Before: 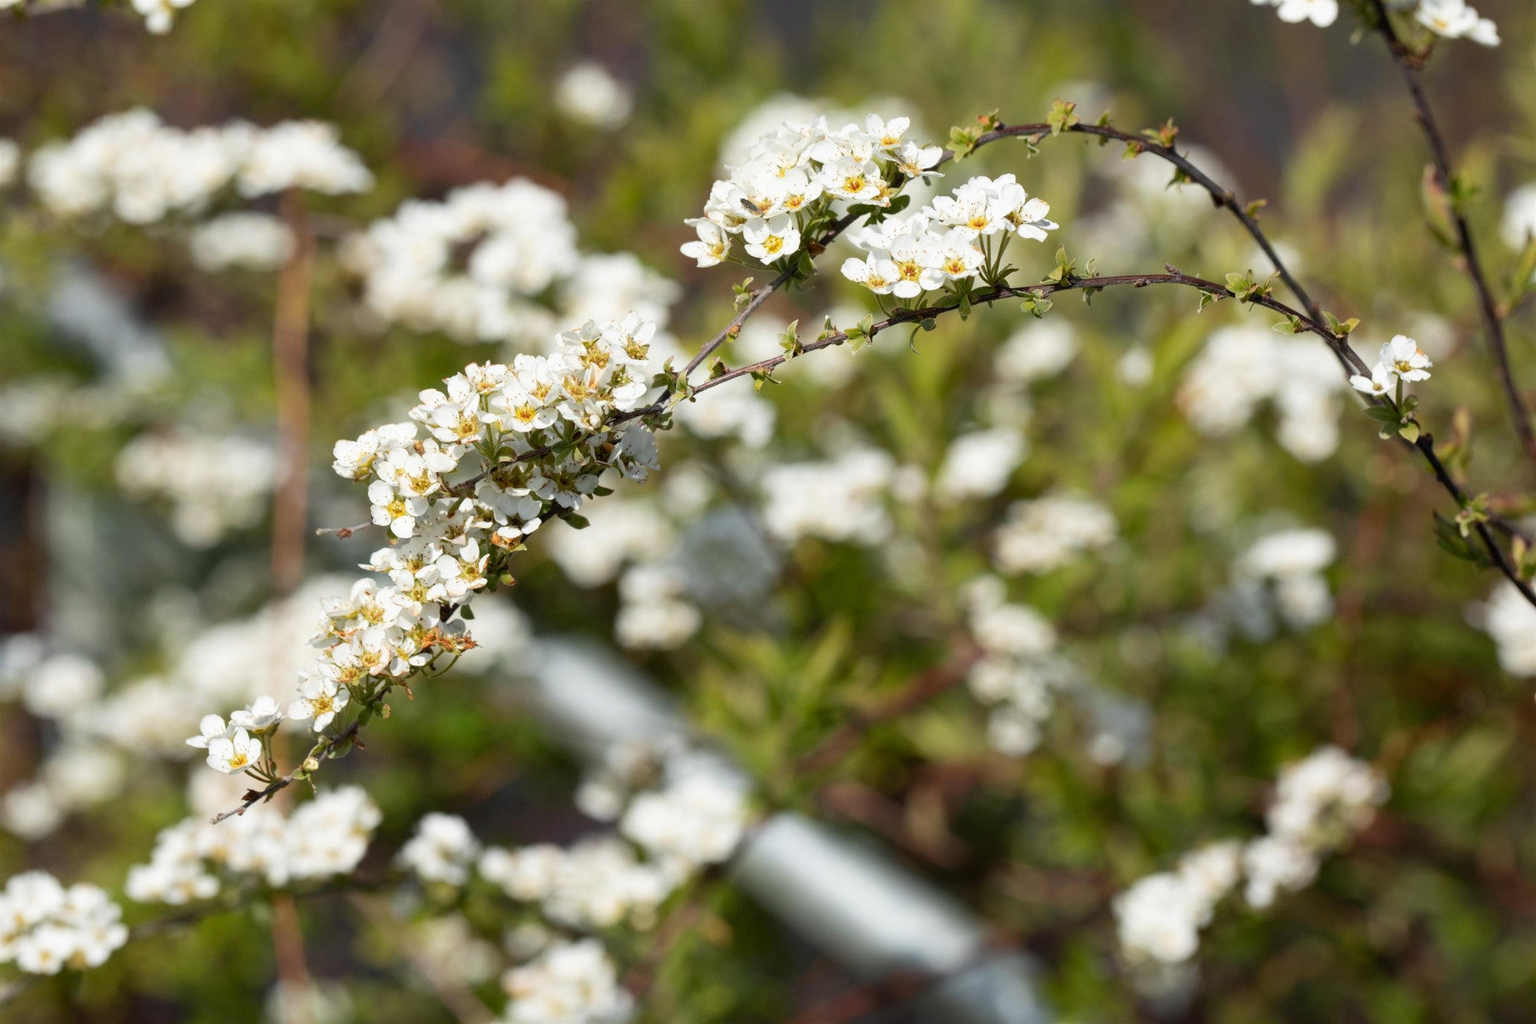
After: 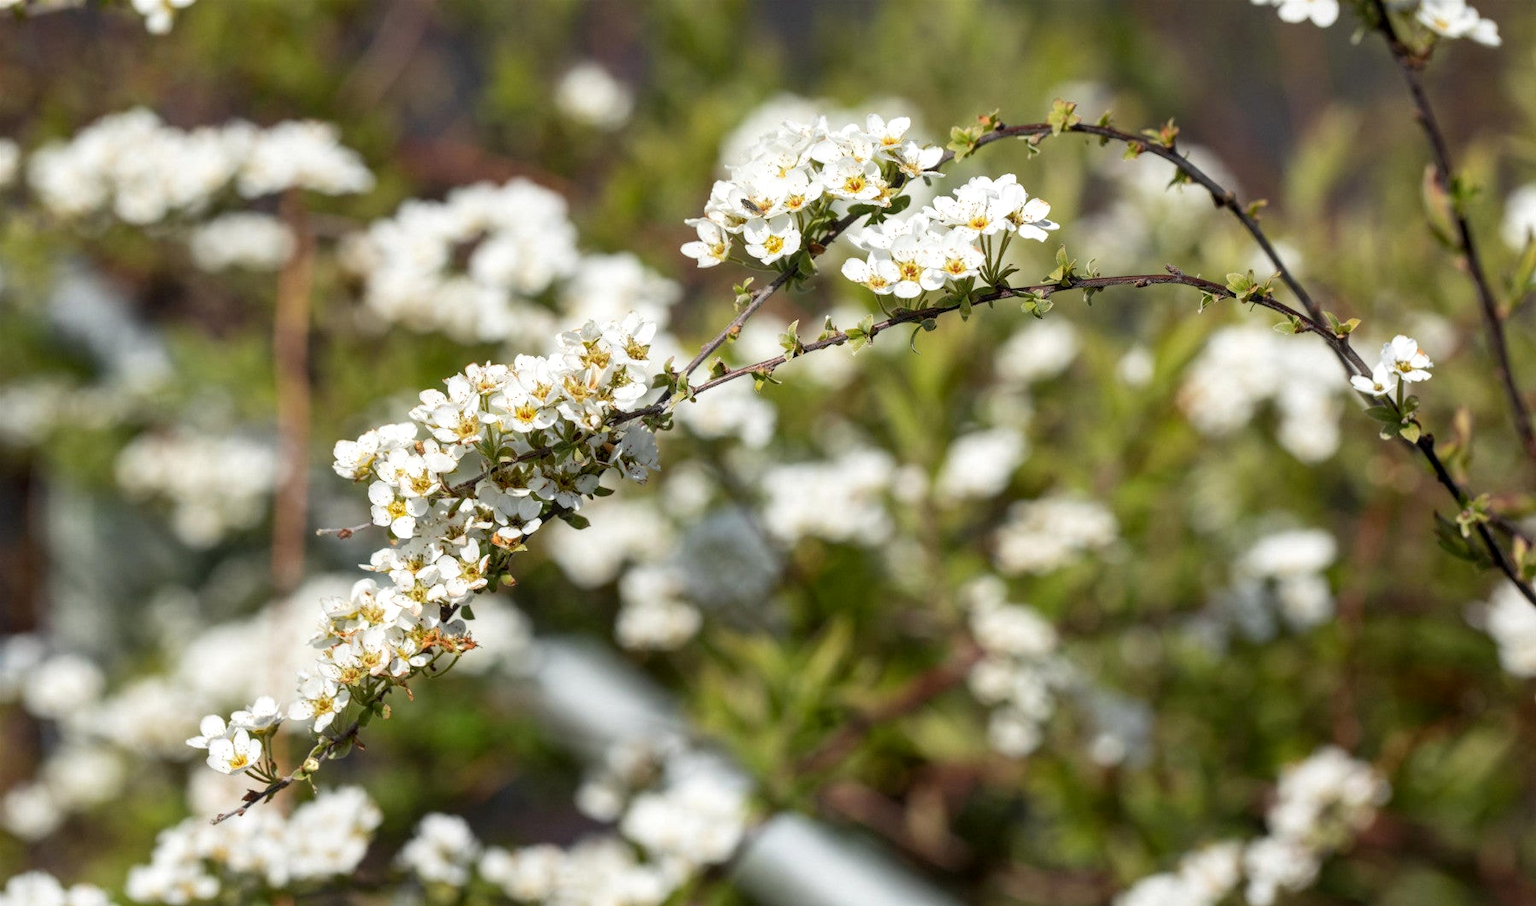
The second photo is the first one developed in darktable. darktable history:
crop and rotate: top 0%, bottom 11.49%
local contrast: on, module defaults
